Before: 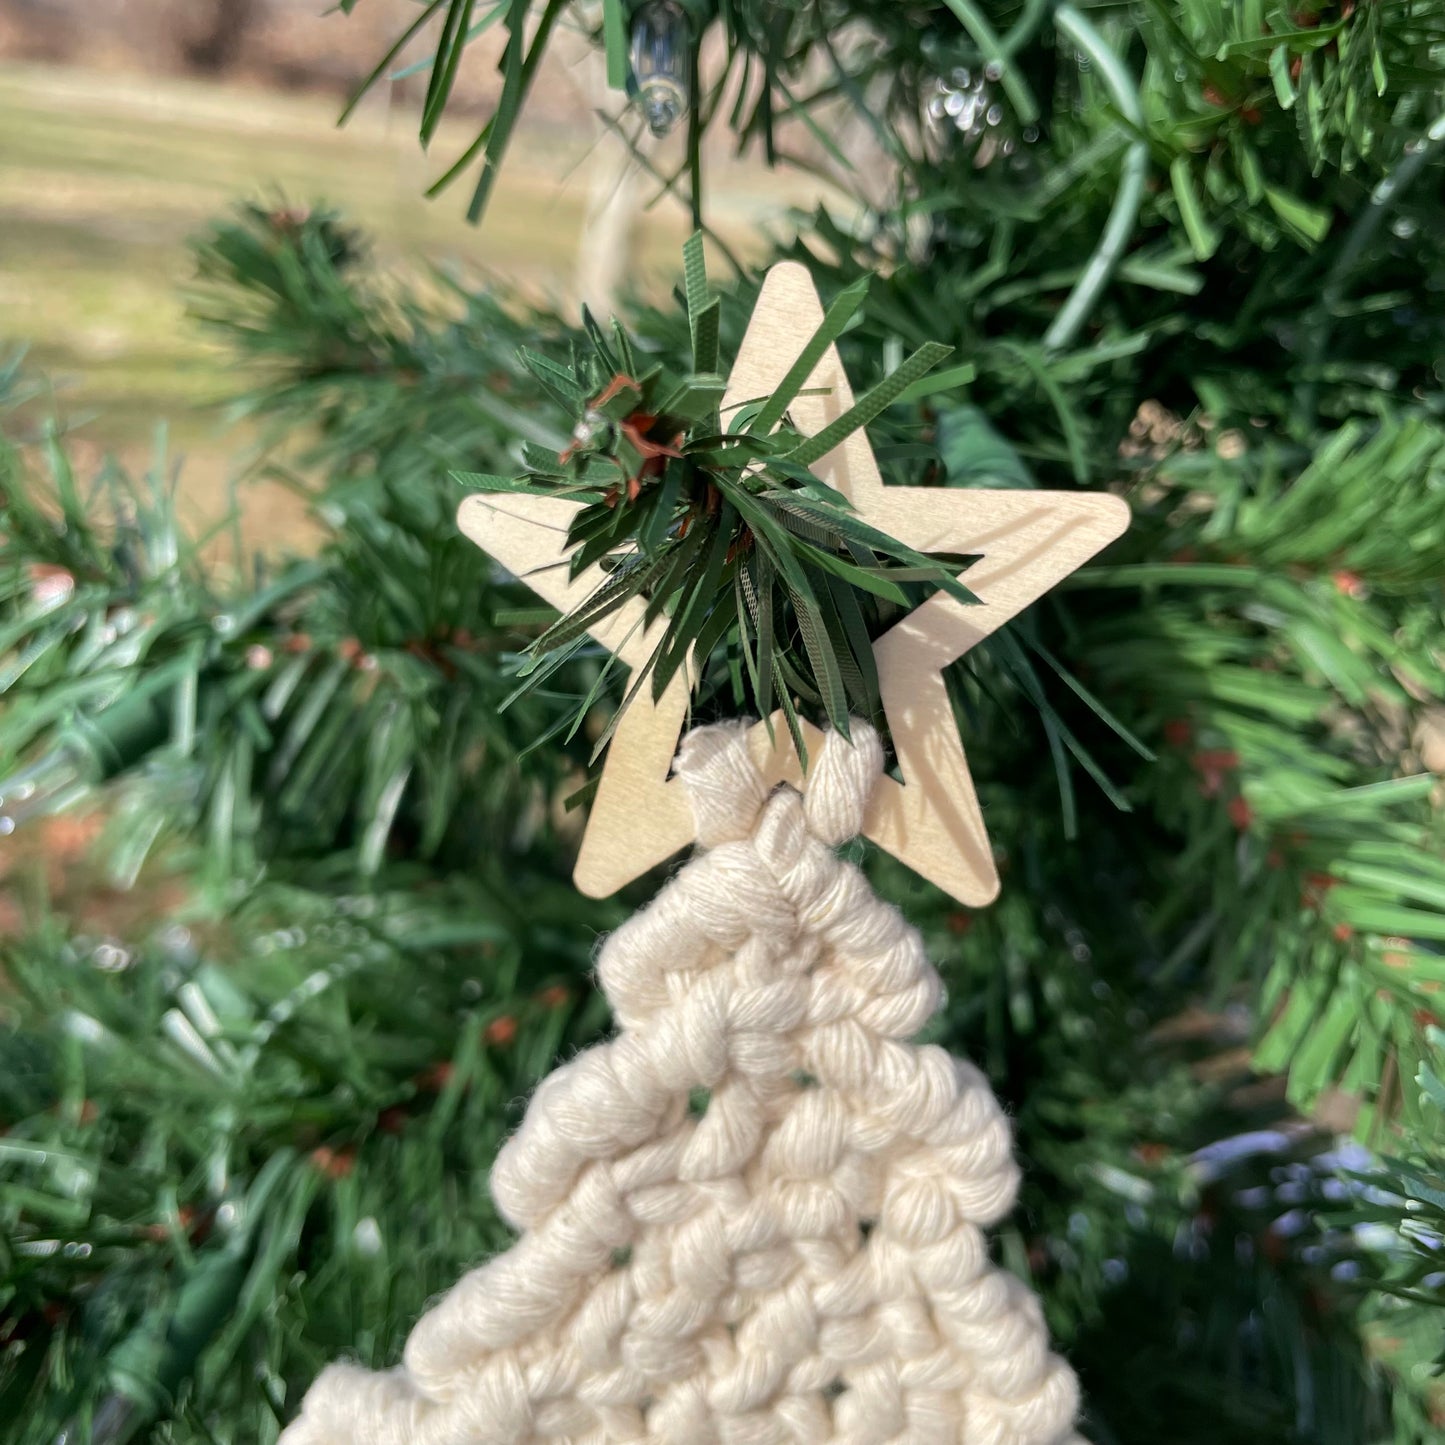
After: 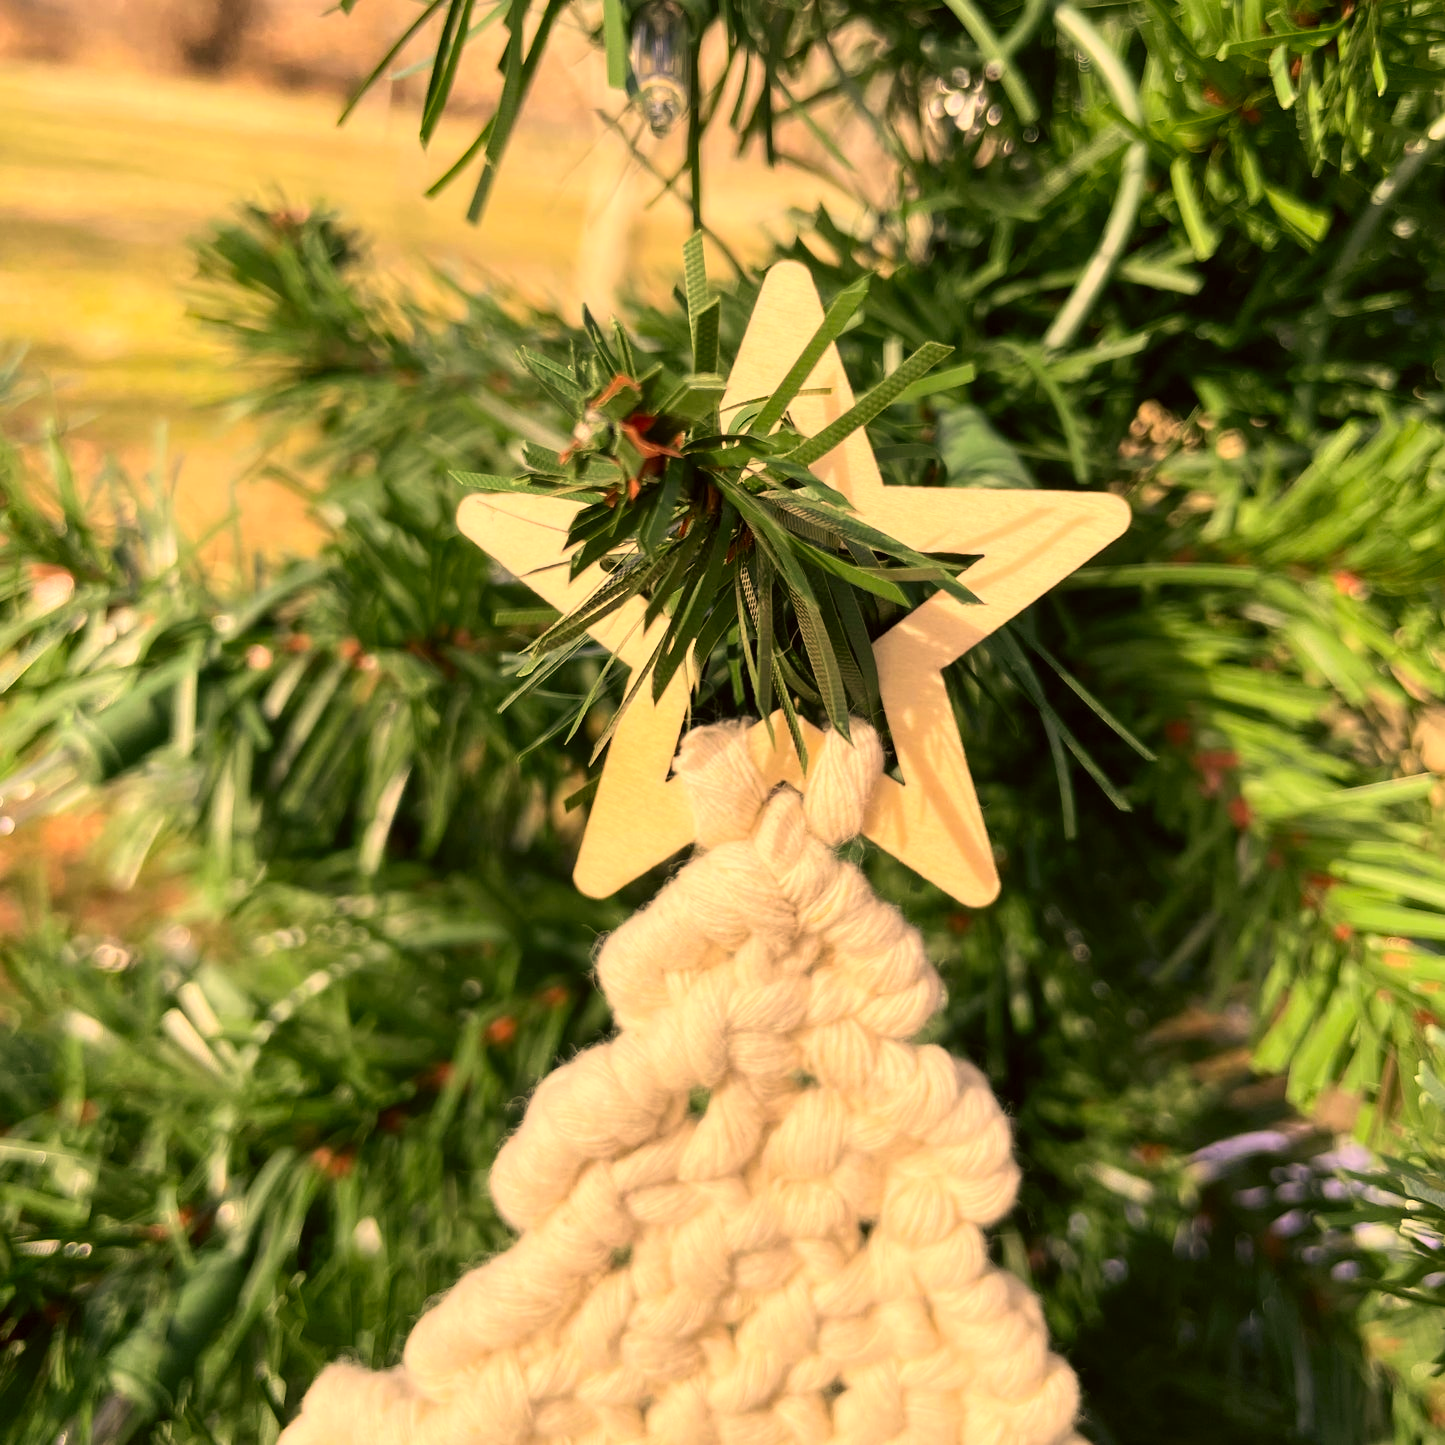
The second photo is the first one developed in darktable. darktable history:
contrast brightness saturation: contrast 0.2, brightness 0.15, saturation 0.14
color correction: highlights a* 17.94, highlights b* 35.39, shadows a* 1.48, shadows b* 6.42, saturation 1.01
